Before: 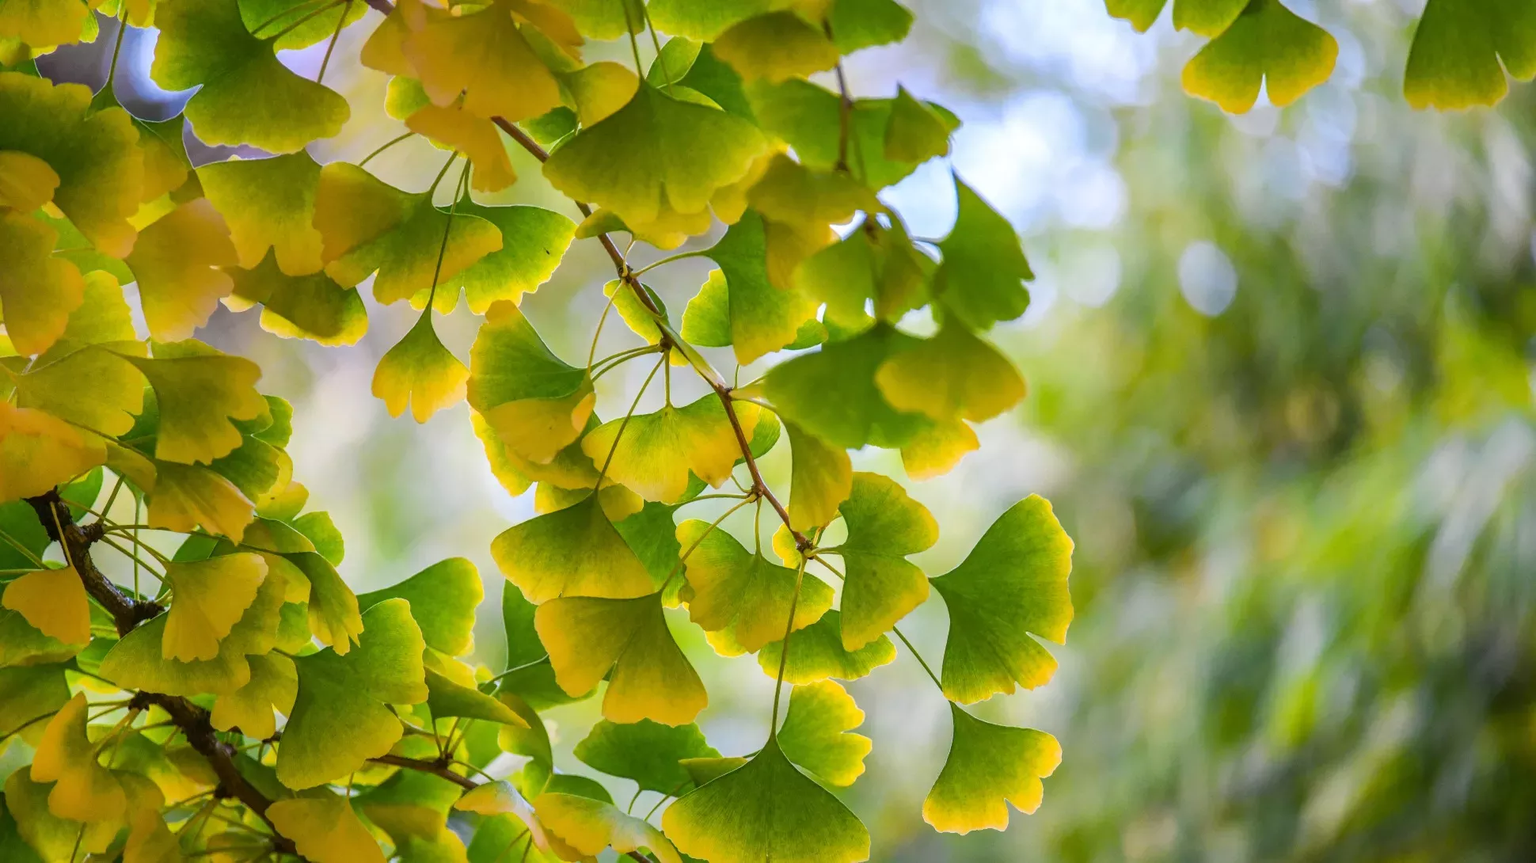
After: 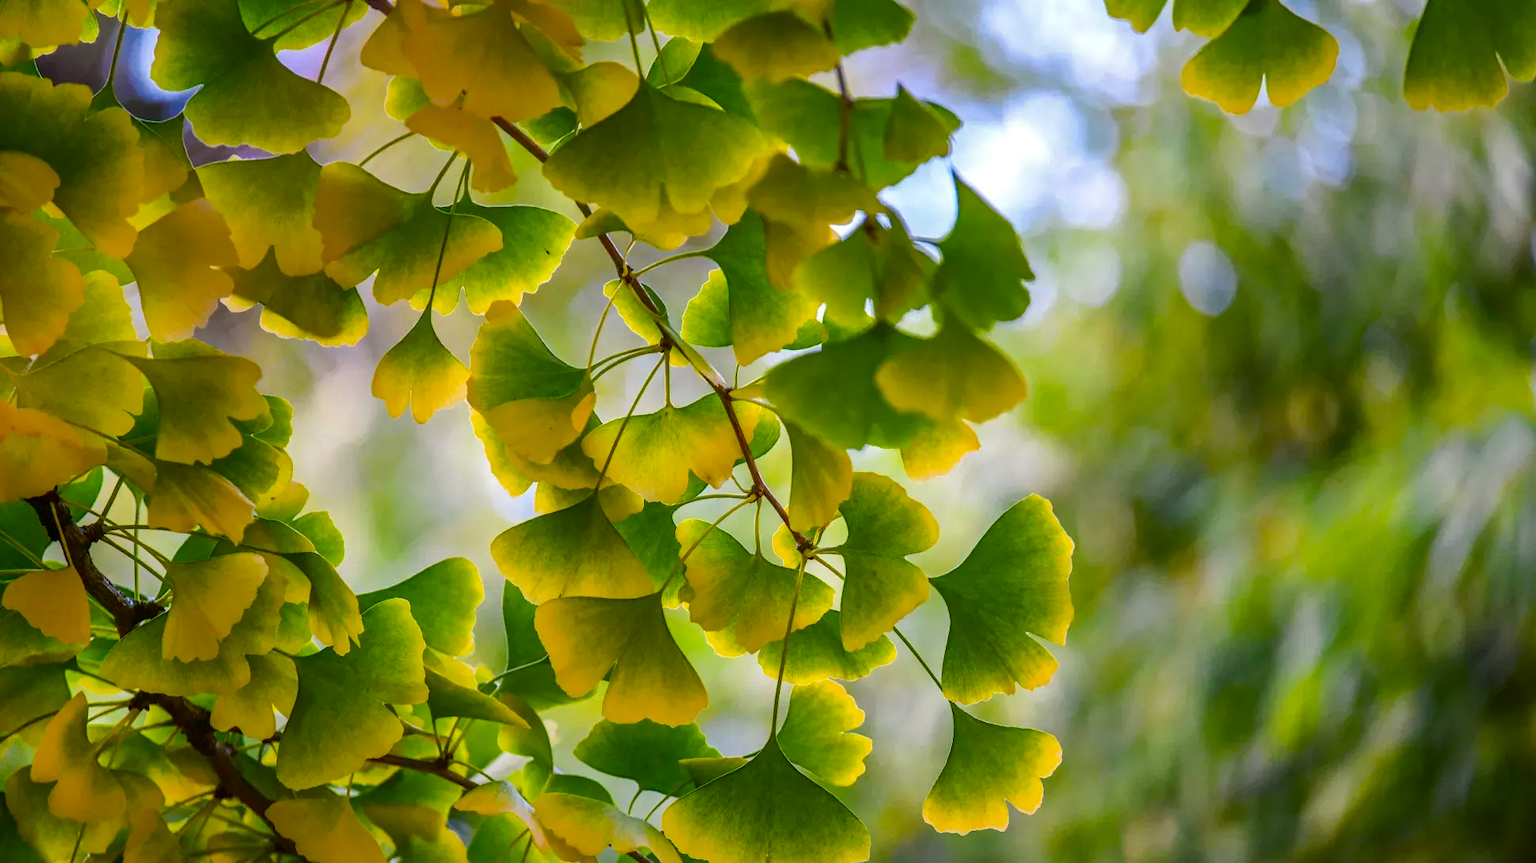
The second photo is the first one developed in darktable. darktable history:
contrast brightness saturation: contrast 0.069, brightness -0.13, saturation 0.055
haze removal: strength 0.279, distance 0.248, compatibility mode true, adaptive false
